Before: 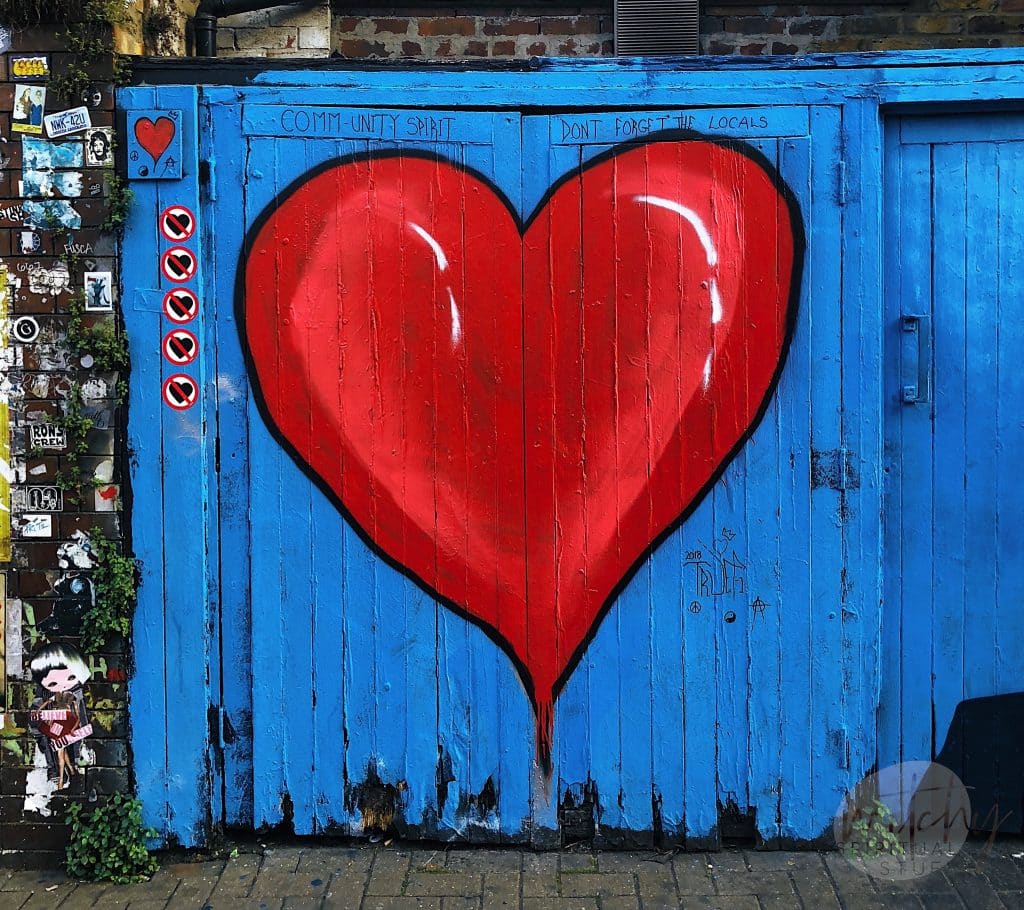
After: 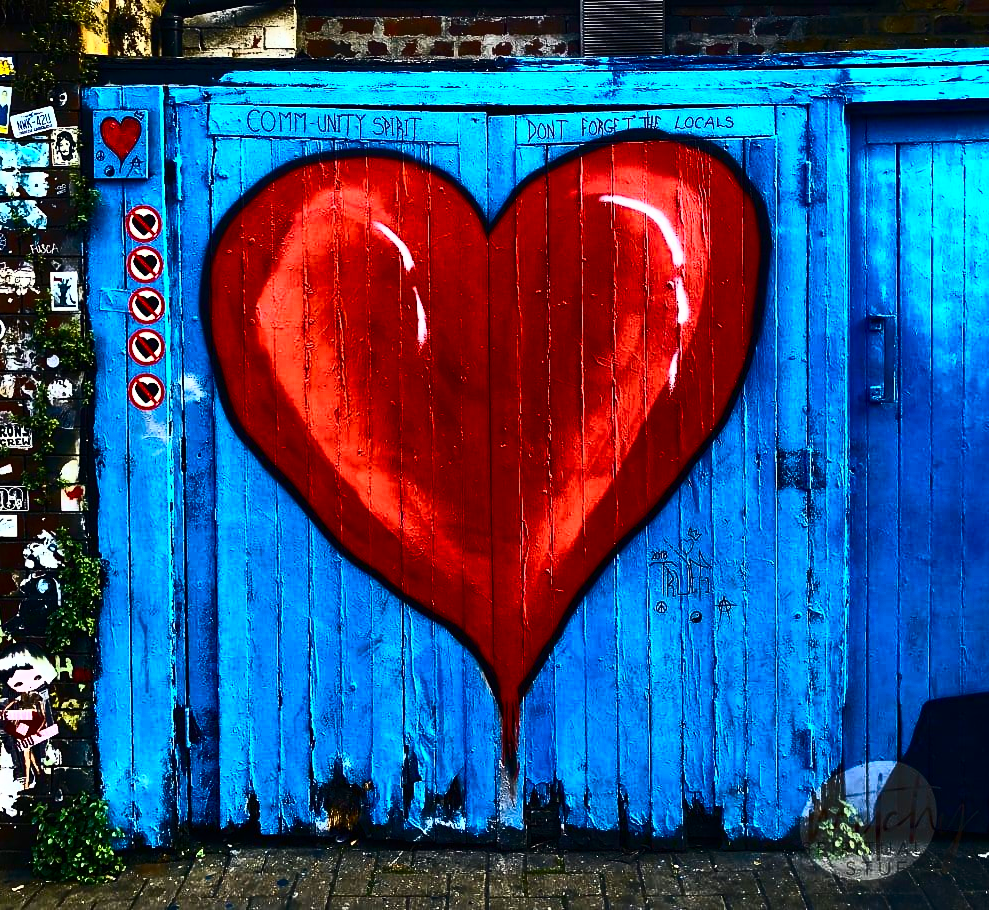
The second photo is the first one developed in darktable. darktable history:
levels: mode automatic, levels [0.182, 0.542, 0.902]
crop and rotate: left 3.33%
color balance rgb: highlights gain › luminance 6.591%, highlights gain › chroma 1.272%, highlights gain › hue 92.58°, linear chroma grading › global chroma 19.658%, perceptual saturation grading › global saturation 17.14%, global vibrance 20%
contrast brightness saturation: contrast 0.932, brightness 0.191
